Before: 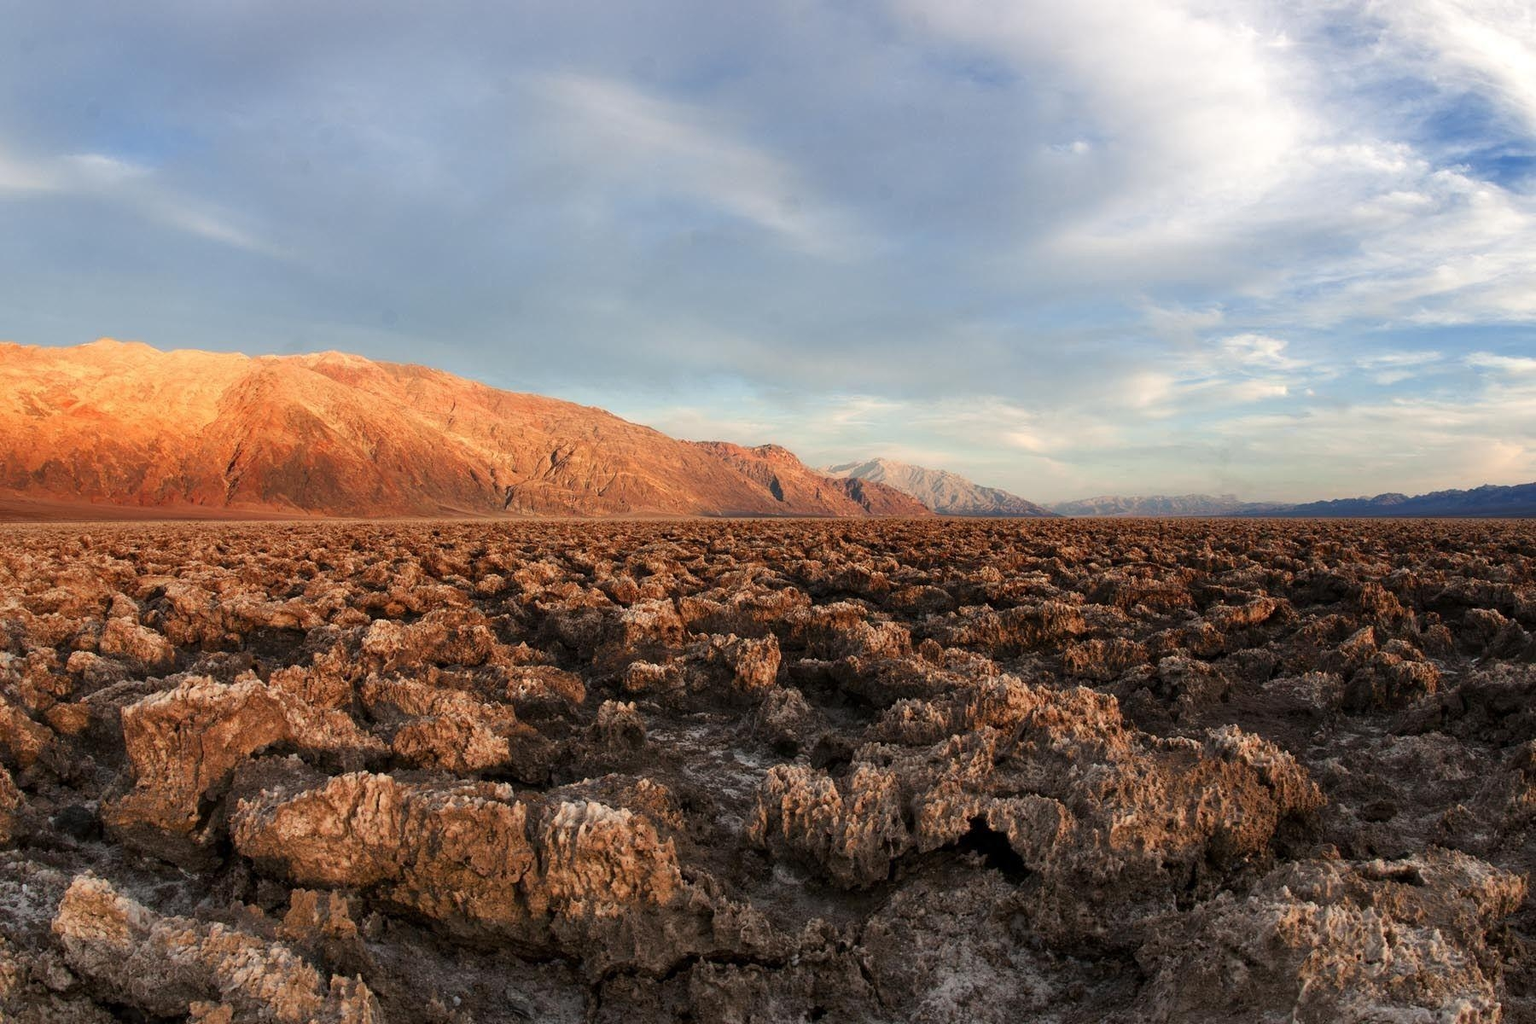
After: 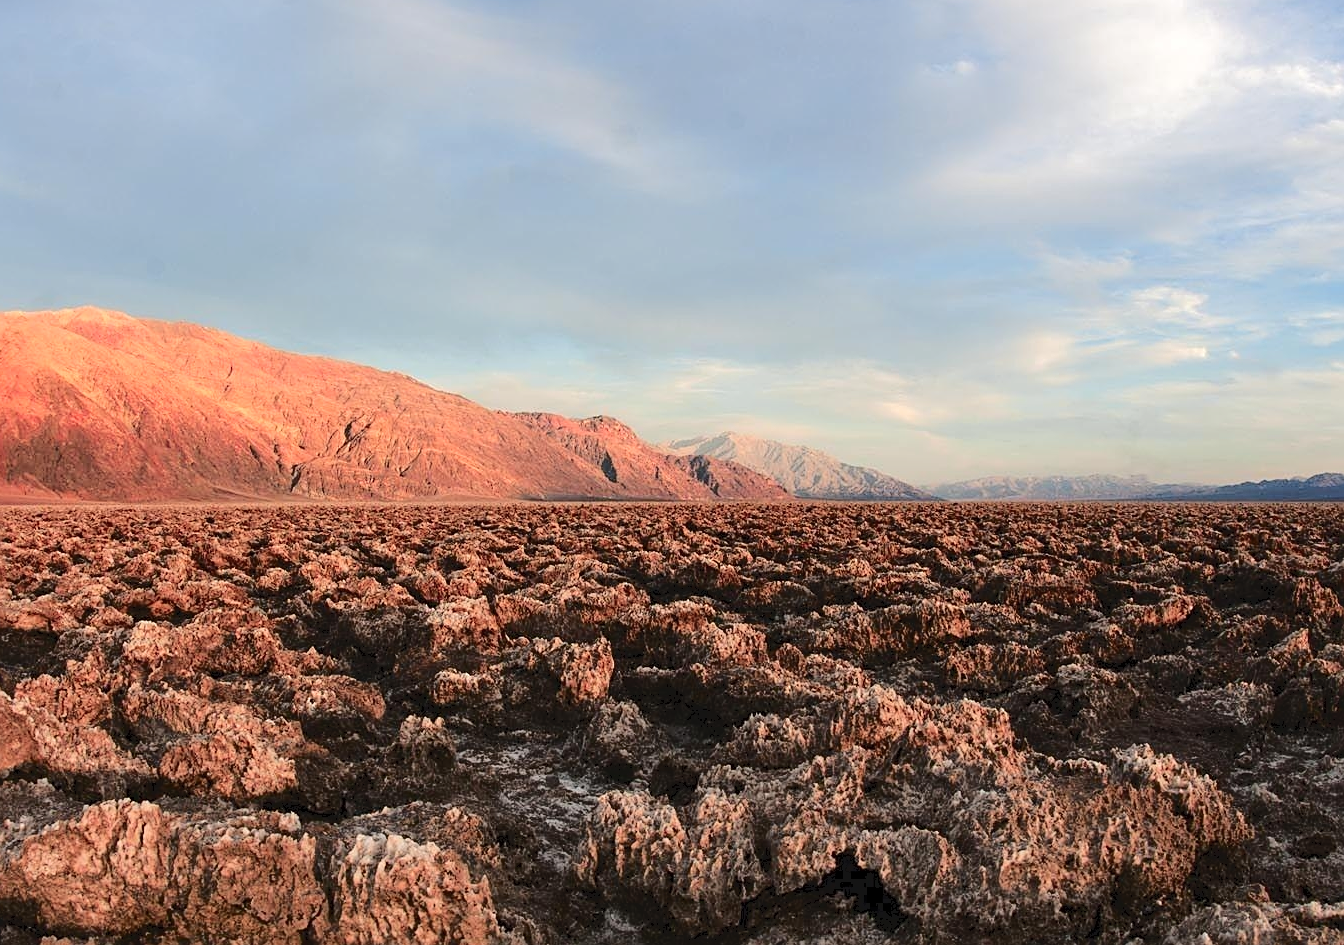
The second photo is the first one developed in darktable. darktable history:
crop: left 16.763%, top 8.78%, right 8.552%, bottom 12.457%
tone curve: curves: ch0 [(0, 0) (0.003, 0.064) (0.011, 0.065) (0.025, 0.061) (0.044, 0.068) (0.069, 0.083) (0.1, 0.102) (0.136, 0.126) (0.177, 0.172) (0.224, 0.225) (0.277, 0.306) (0.335, 0.397) (0.399, 0.483) (0.468, 0.56) (0.543, 0.634) (0.623, 0.708) (0.709, 0.77) (0.801, 0.832) (0.898, 0.899) (1, 1)], color space Lab, independent channels, preserve colors none
sharpen: on, module defaults
color zones: curves: ch1 [(0.309, 0.524) (0.41, 0.329) (0.508, 0.509)]; ch2 [(0.25, 0.457) (0.75, 0.5)]
